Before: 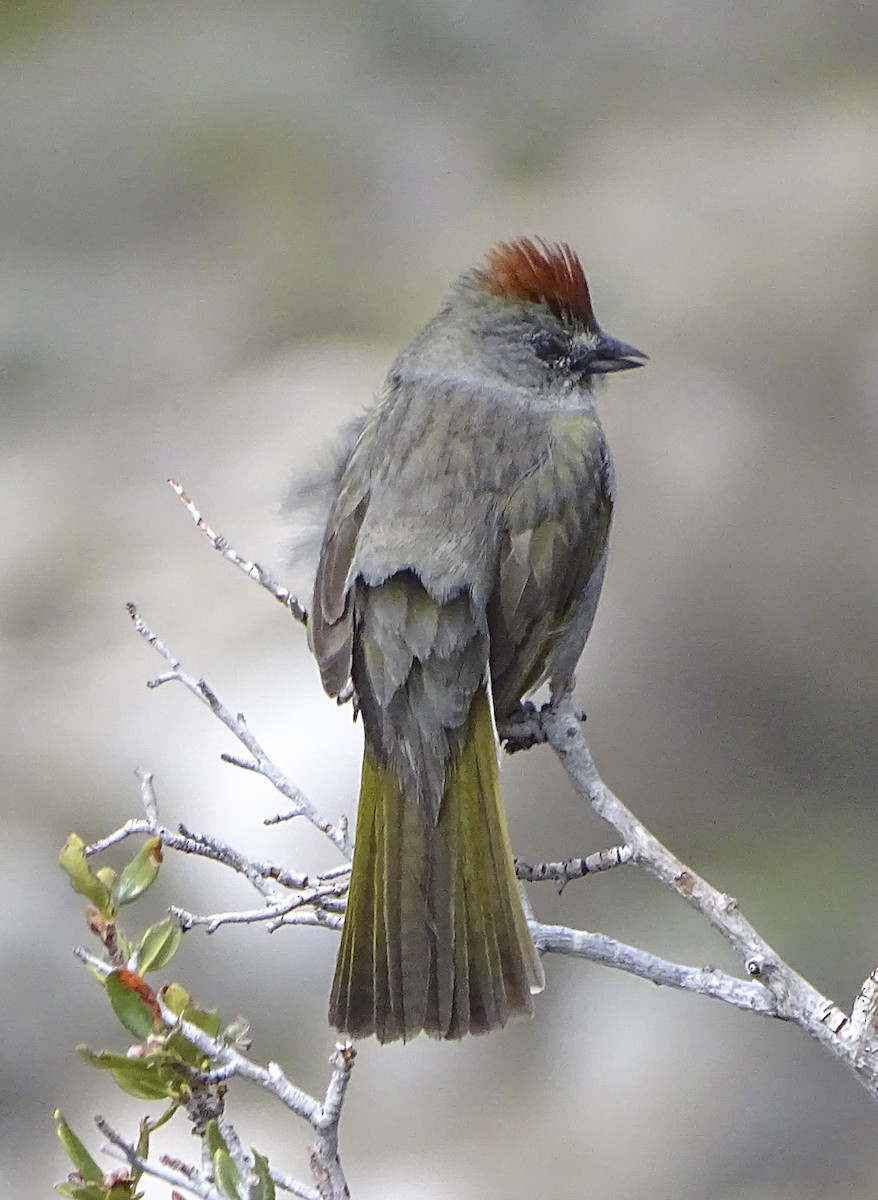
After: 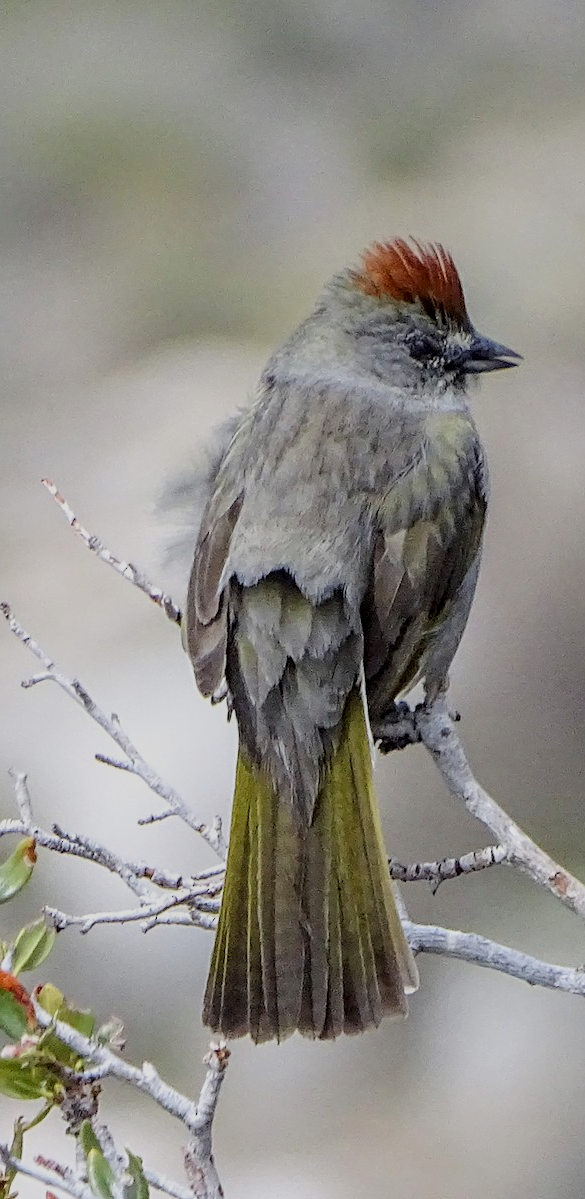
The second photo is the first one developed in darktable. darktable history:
filmic rgb: black relative exposure -7.65 EV, white relative exposure 4.56 EV, hardness 3.61
local contrast: on, module defaults
crop and rotate: left 14.385%, right 18.948%
